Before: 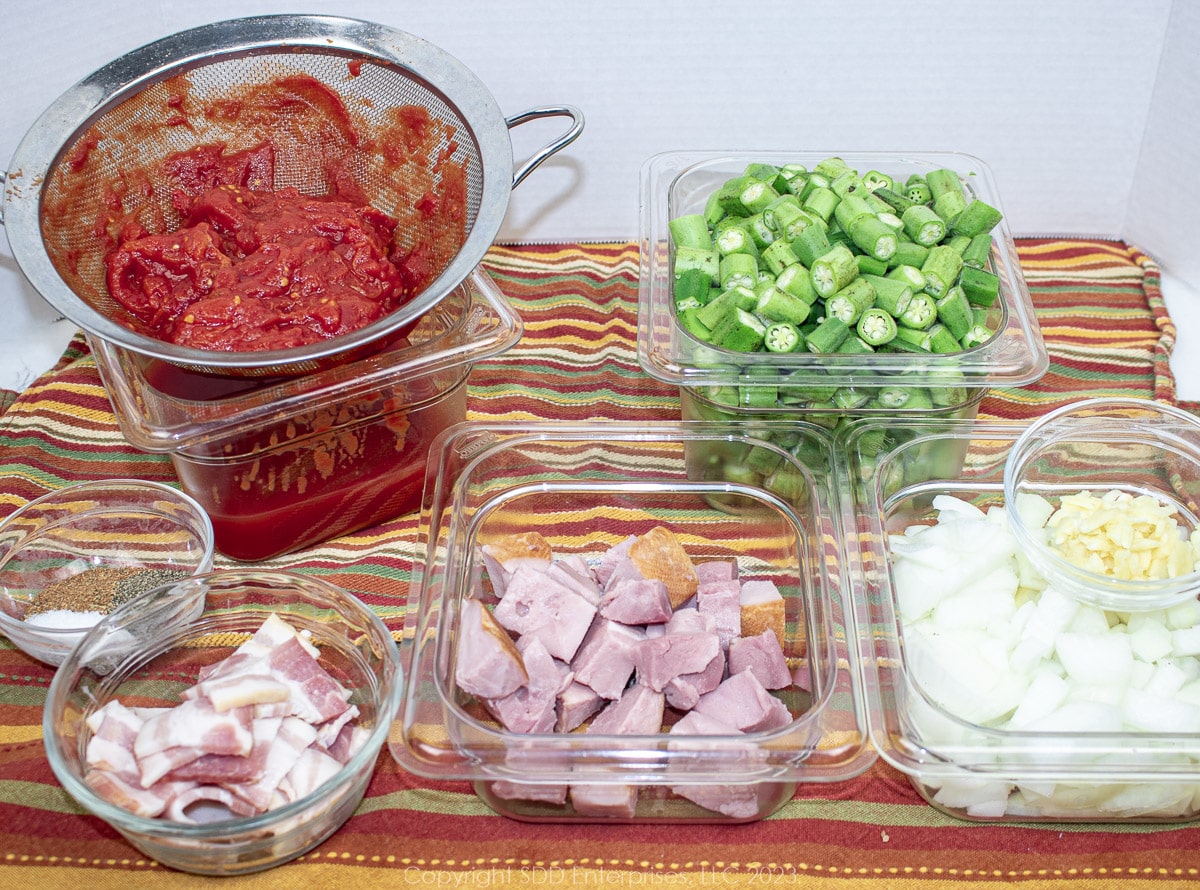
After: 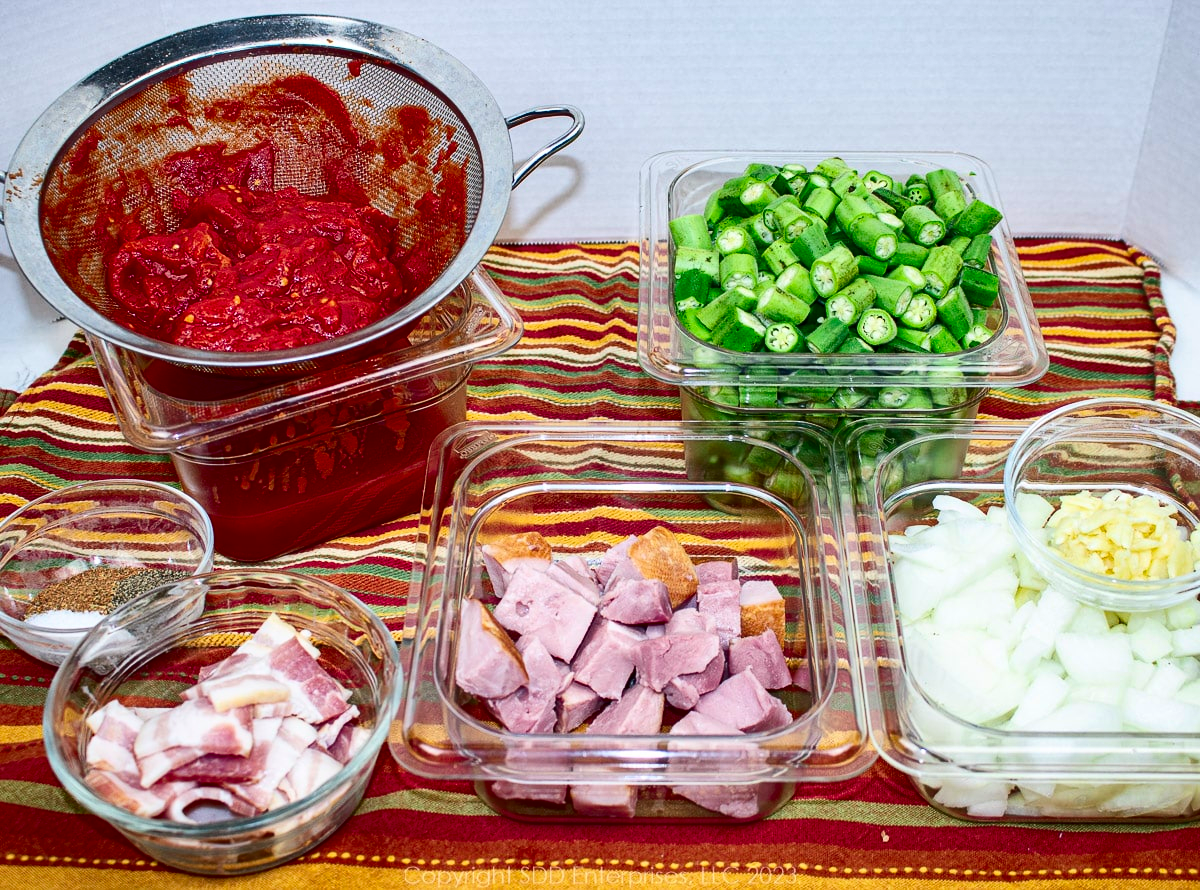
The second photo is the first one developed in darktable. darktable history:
contrast brightness saturation: contrast 0.216, brightness -0.187, saturation 0.232
shadows and highlights: highlights color adjustment 52.75%, low approximation 0.01, soften with gaussian
